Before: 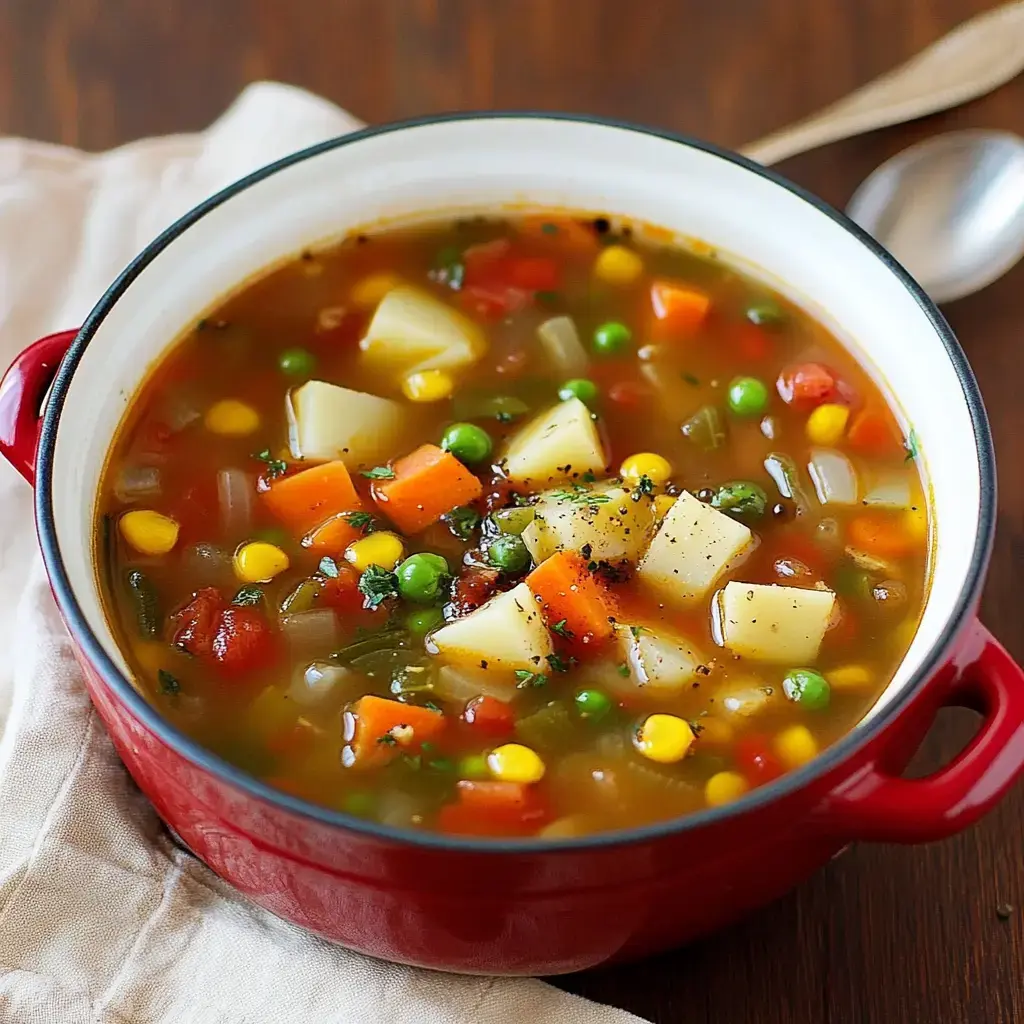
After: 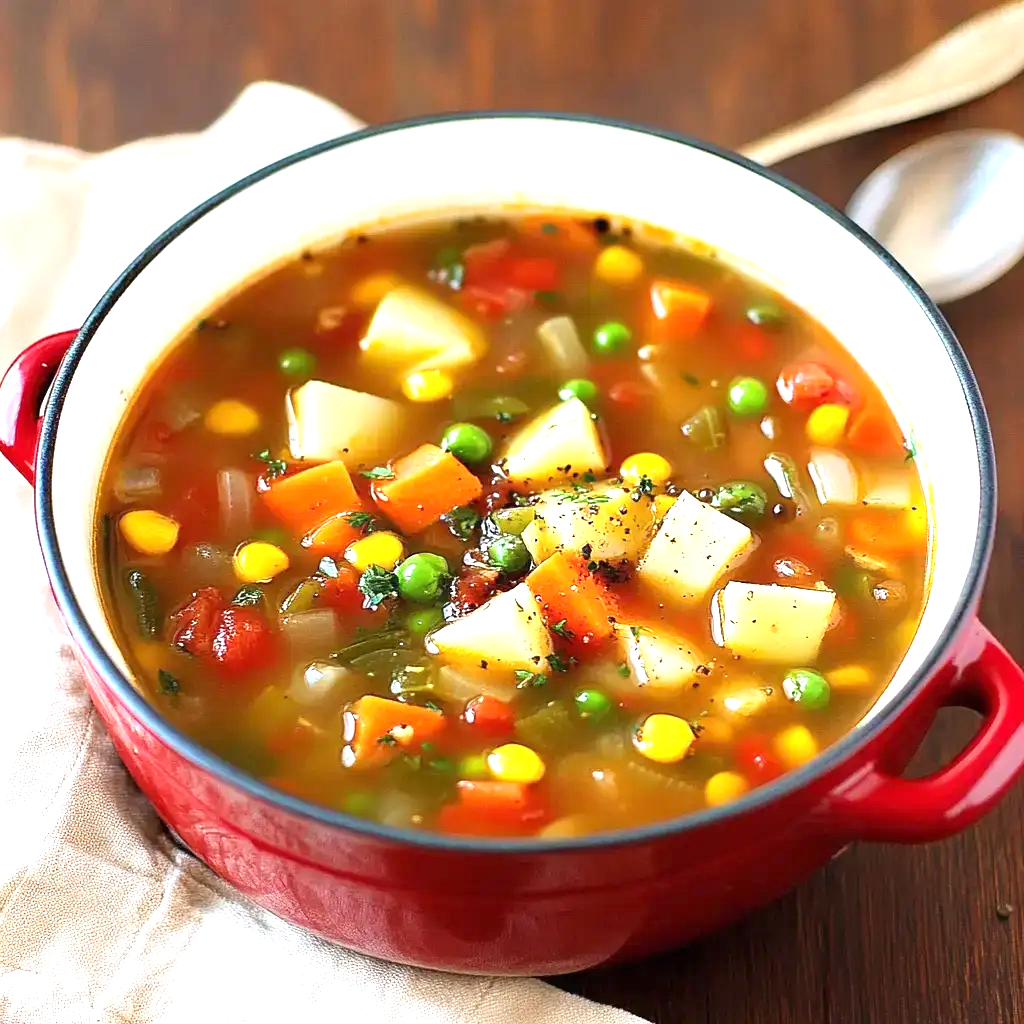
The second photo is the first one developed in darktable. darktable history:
exposure: black level correction 0, exposure 1.032 EV, compensate exposure bias true, compensate highlight preservation false
